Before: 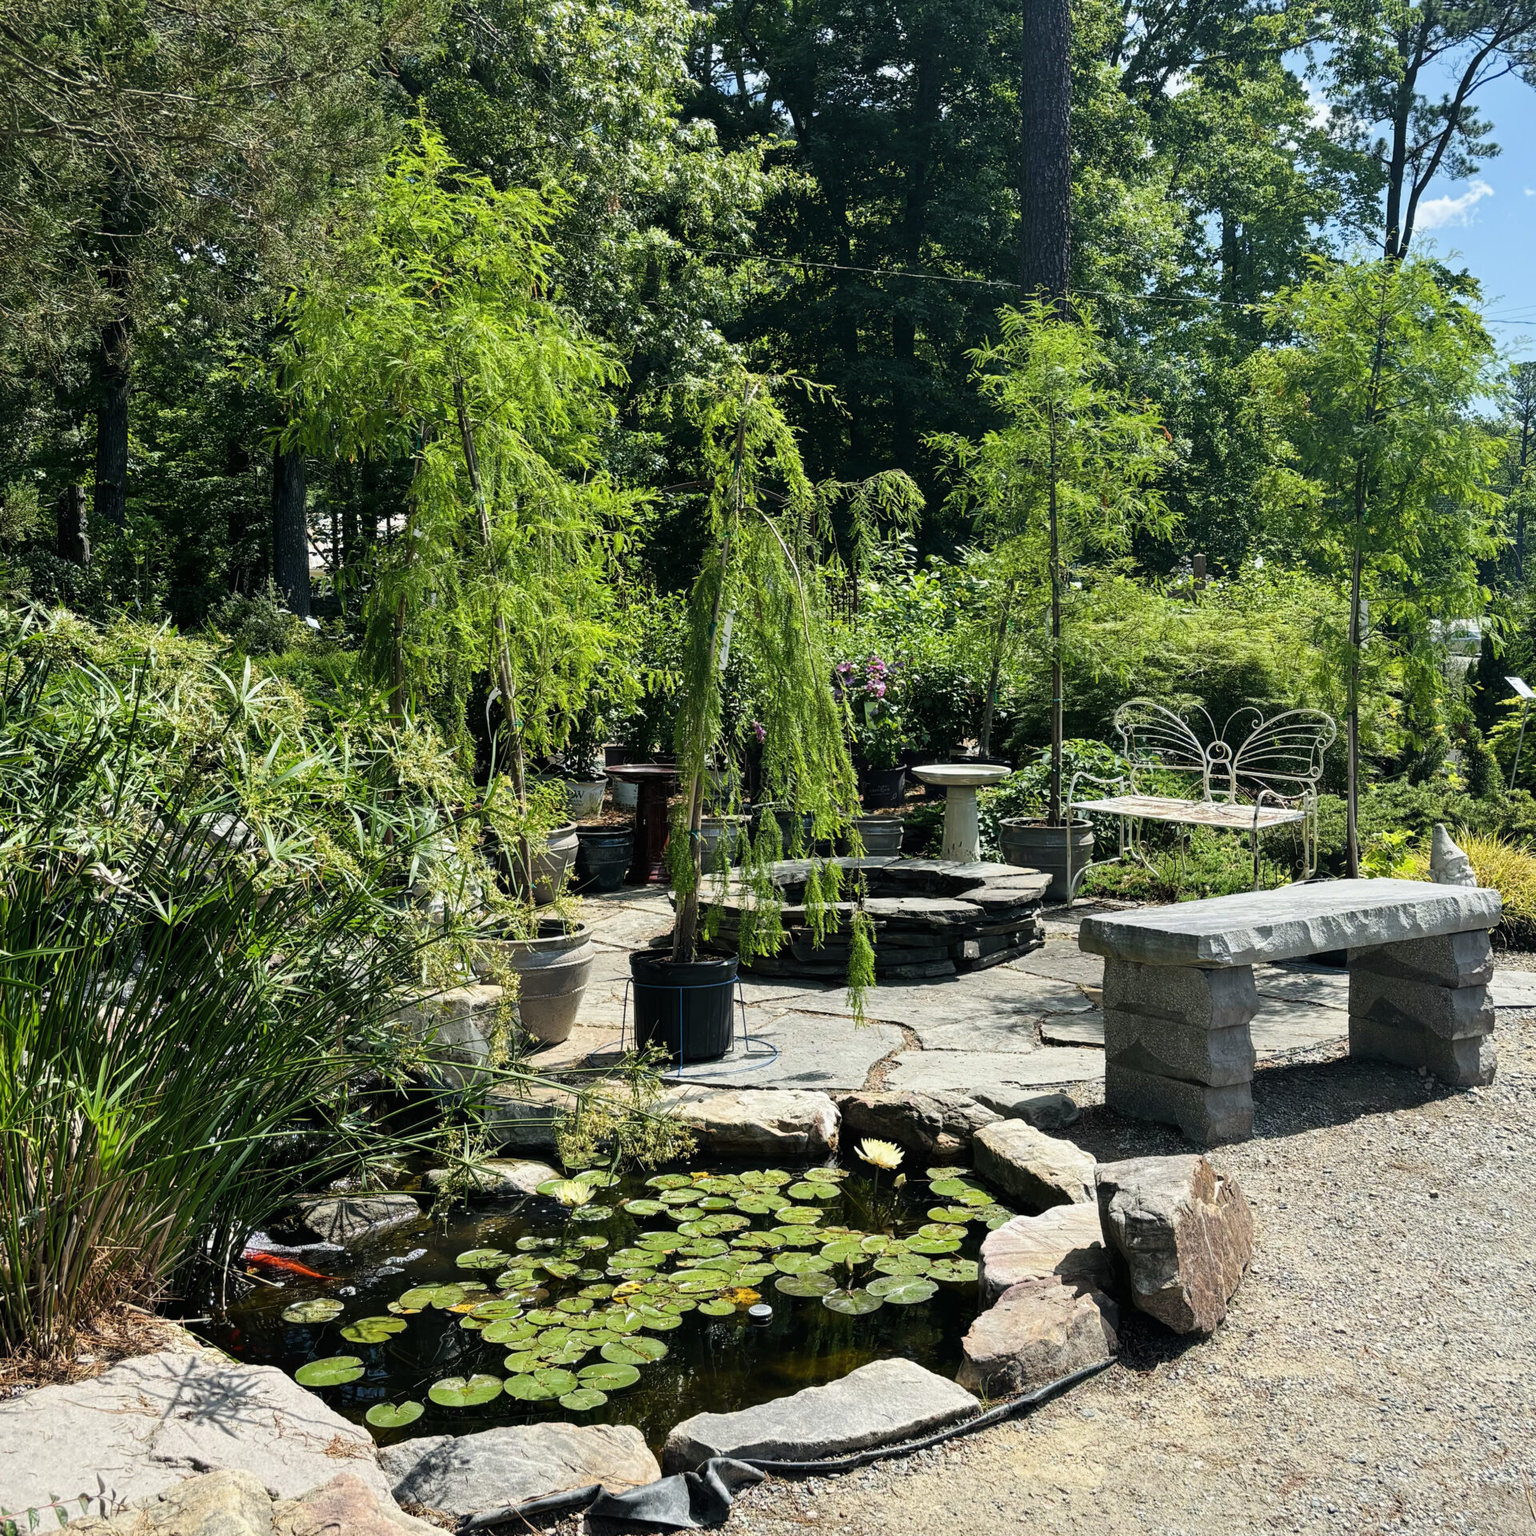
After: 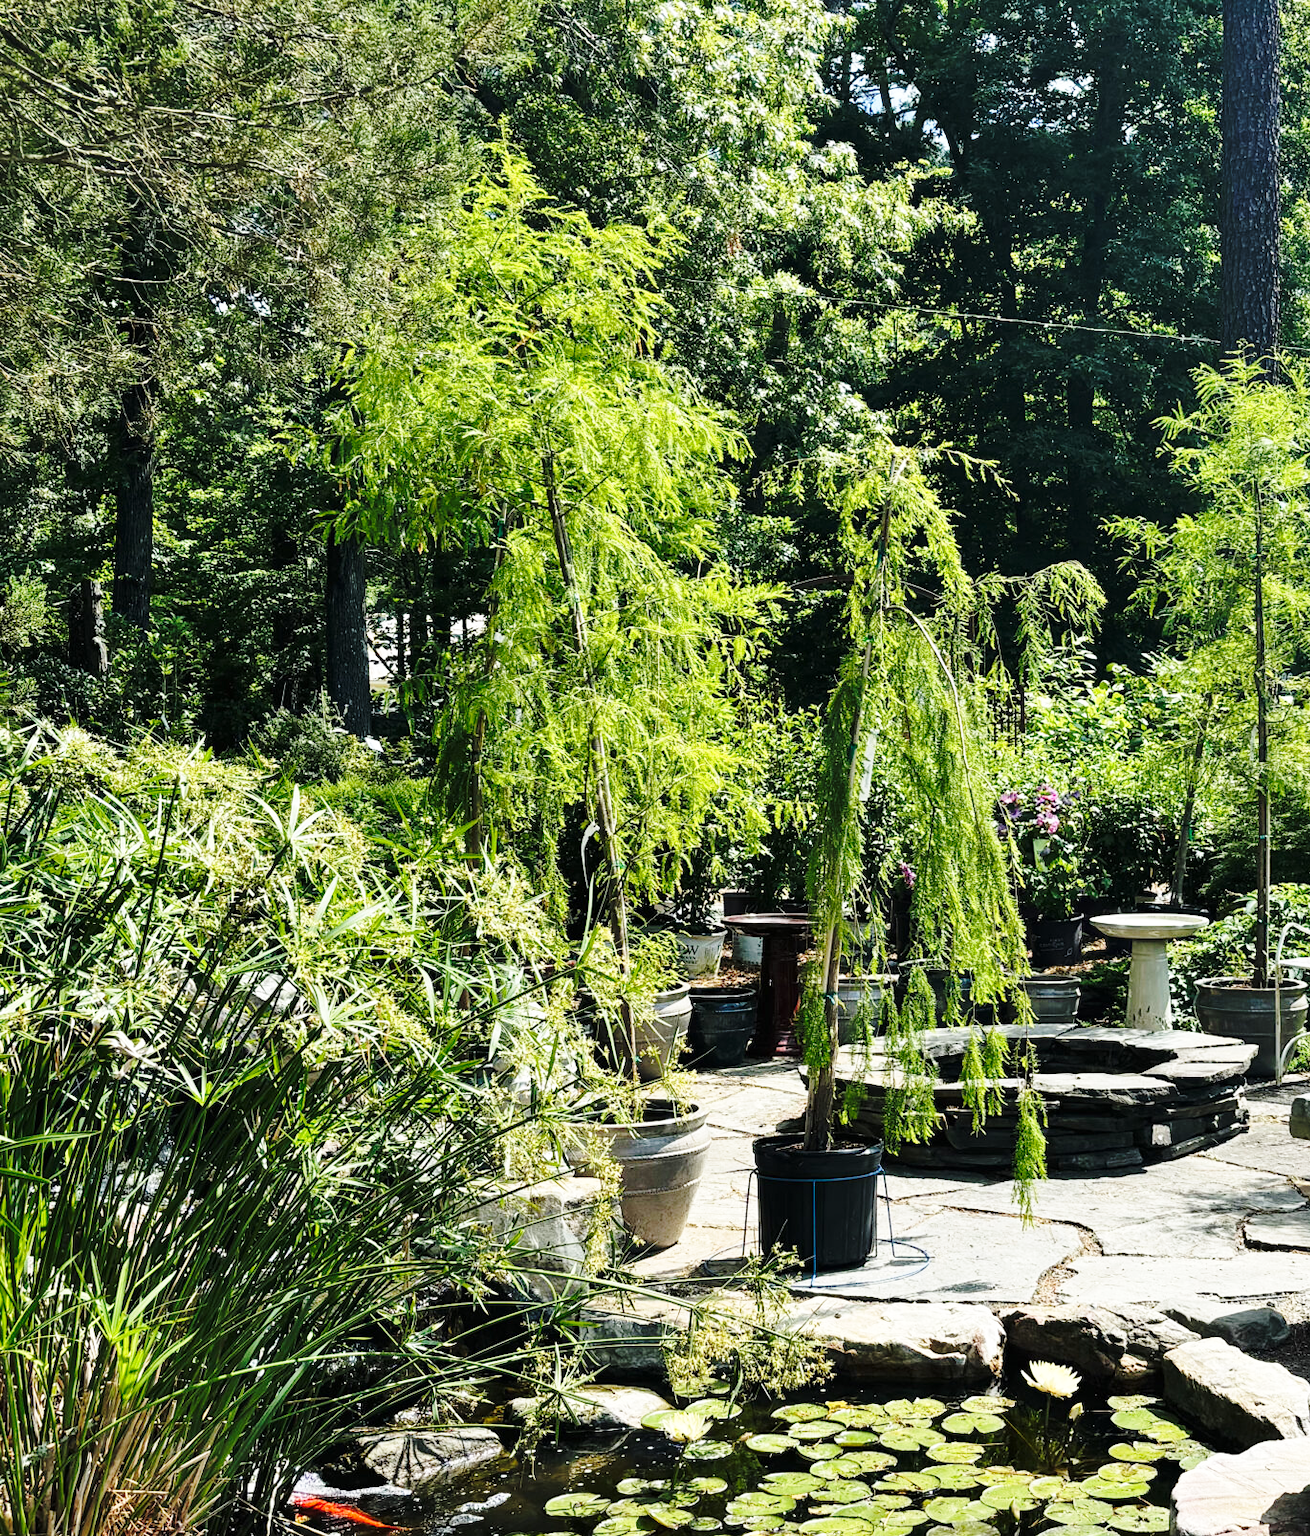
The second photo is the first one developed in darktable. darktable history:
shadows and highlights: soften with gaussian
base curve: curves: ch0 [(0, 0) (0.032, 0.037) (0.105, 0.228) (0.435, 0.76) (0.856, 0.983) (1, 1)], preserve colors none
crop: right 28.621%, bottom 16.333%
